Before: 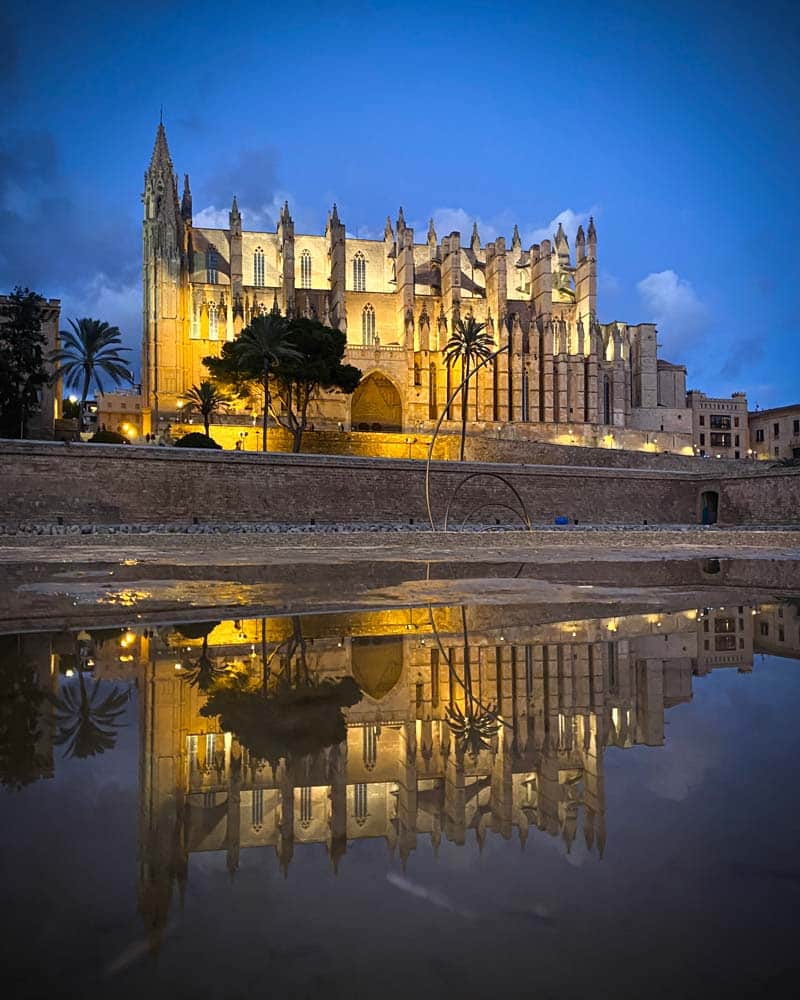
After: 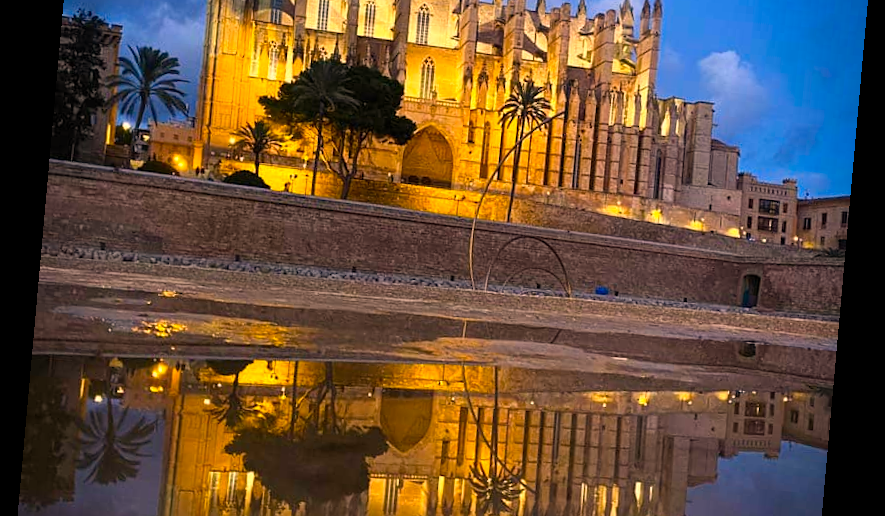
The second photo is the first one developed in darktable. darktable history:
rotate and perspective: rotation 5.12°, automatic cropping off
white balance: red 1.127, blue 0.943
color balance rgb: perceptual saturation grading › global saturation 20%, global vibrance 20%
crop and rotate: top 26.056%, bottom 25.543%
